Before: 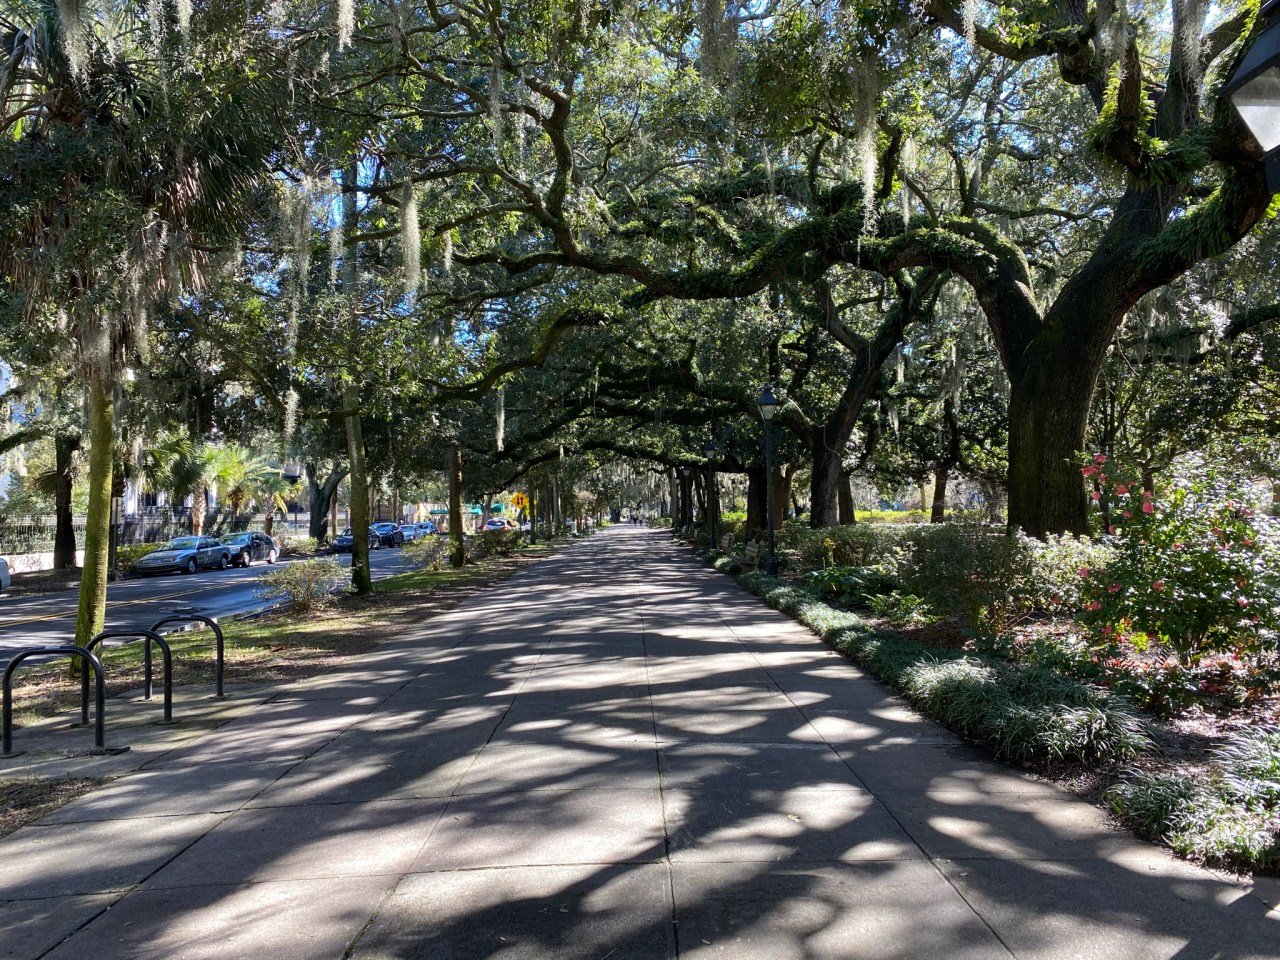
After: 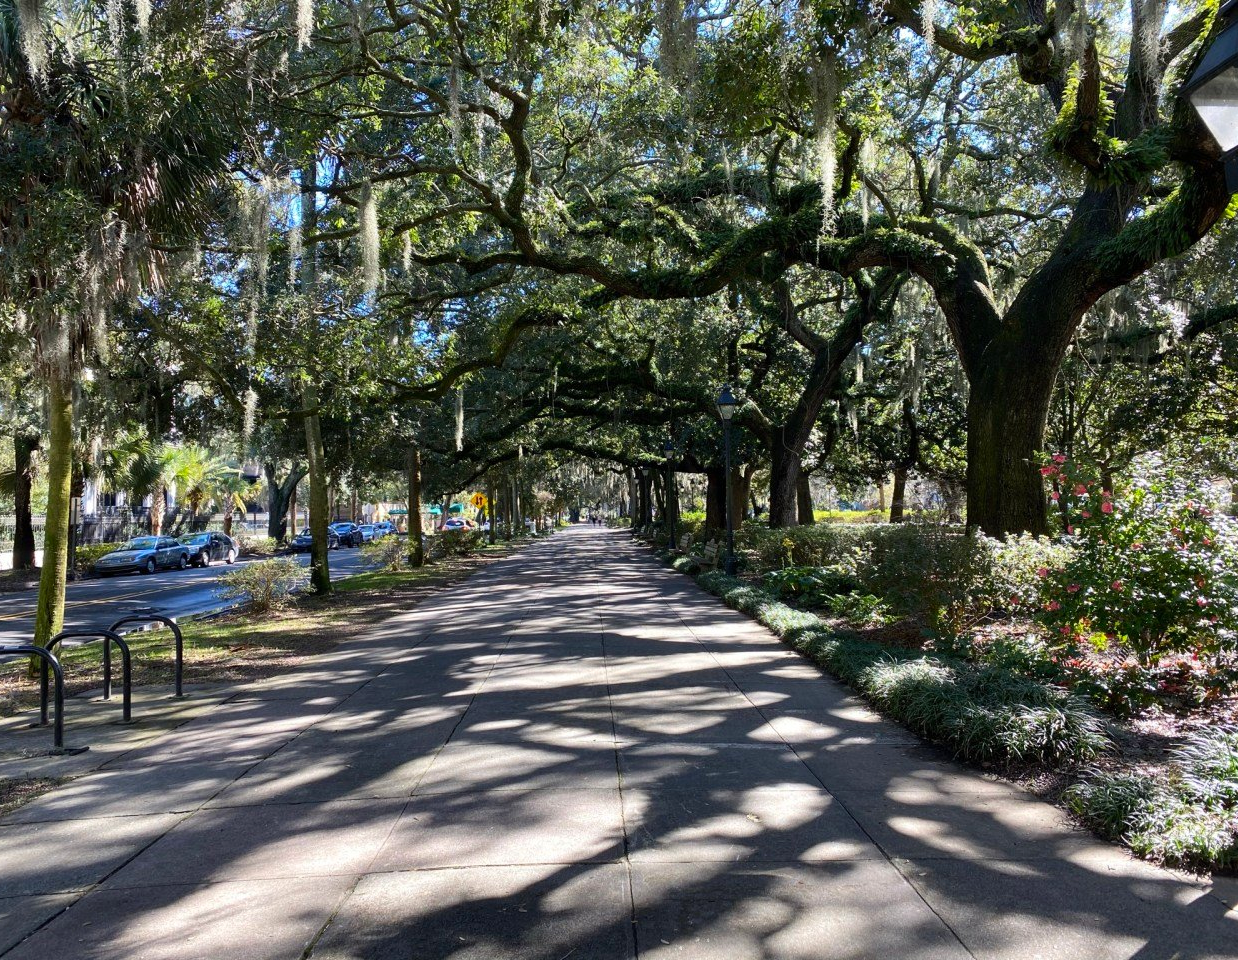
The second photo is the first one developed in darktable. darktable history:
contrast brightness saturation: contrast 0.1, brightness 0.03, saturation 0.09
crop and rotate: left 3.238%
